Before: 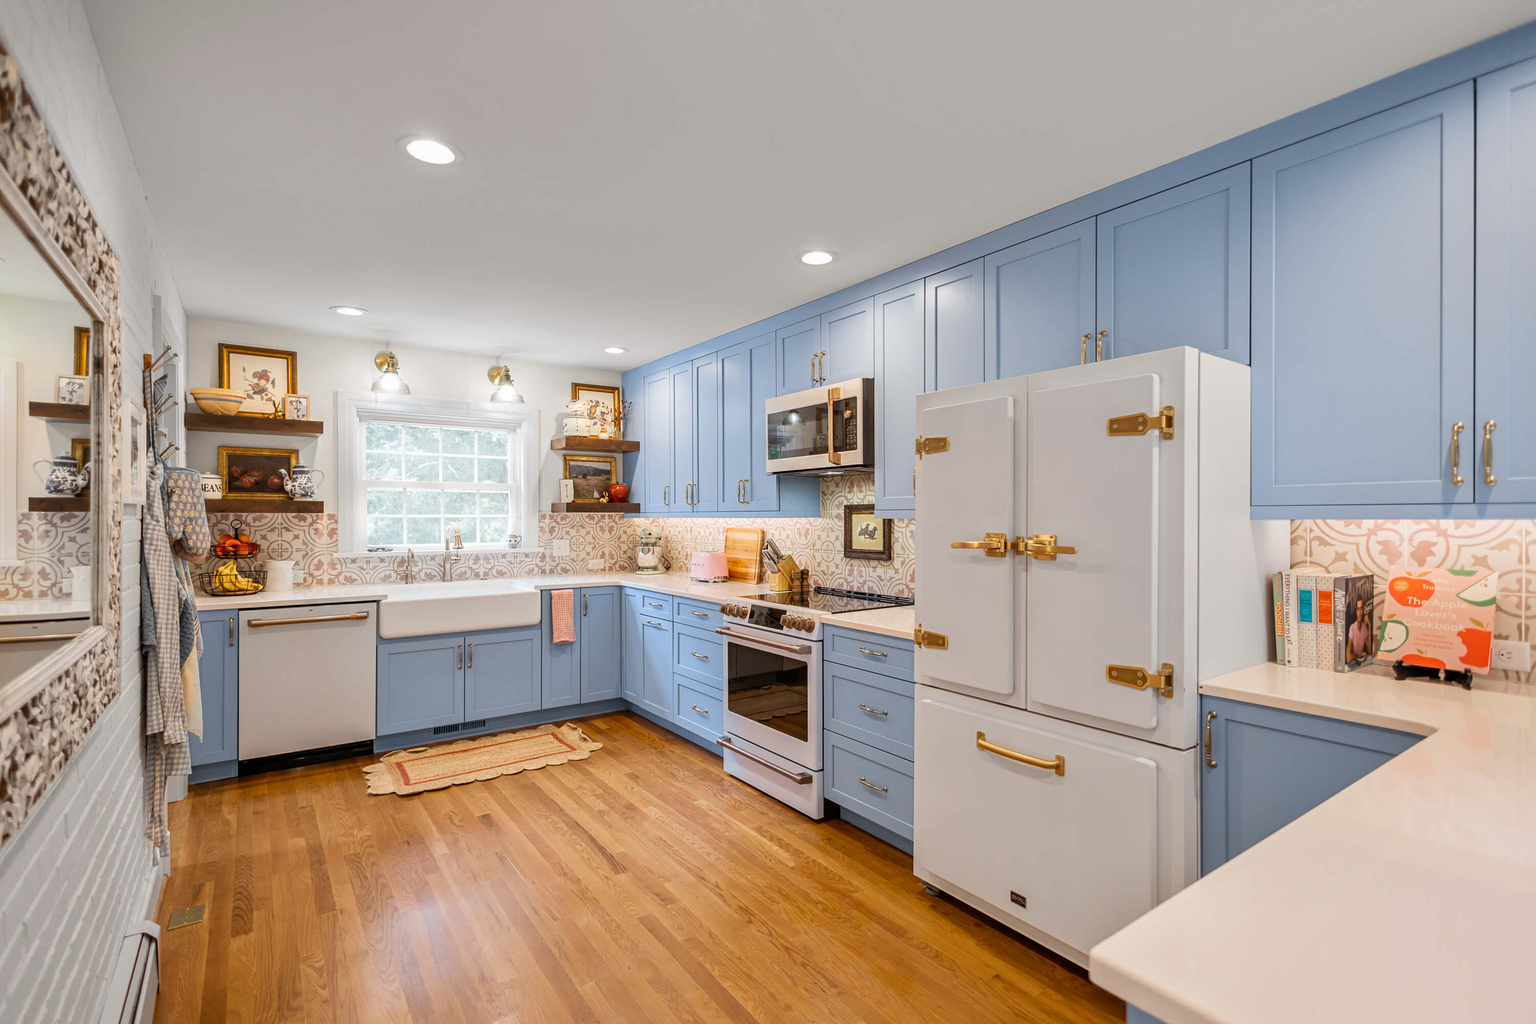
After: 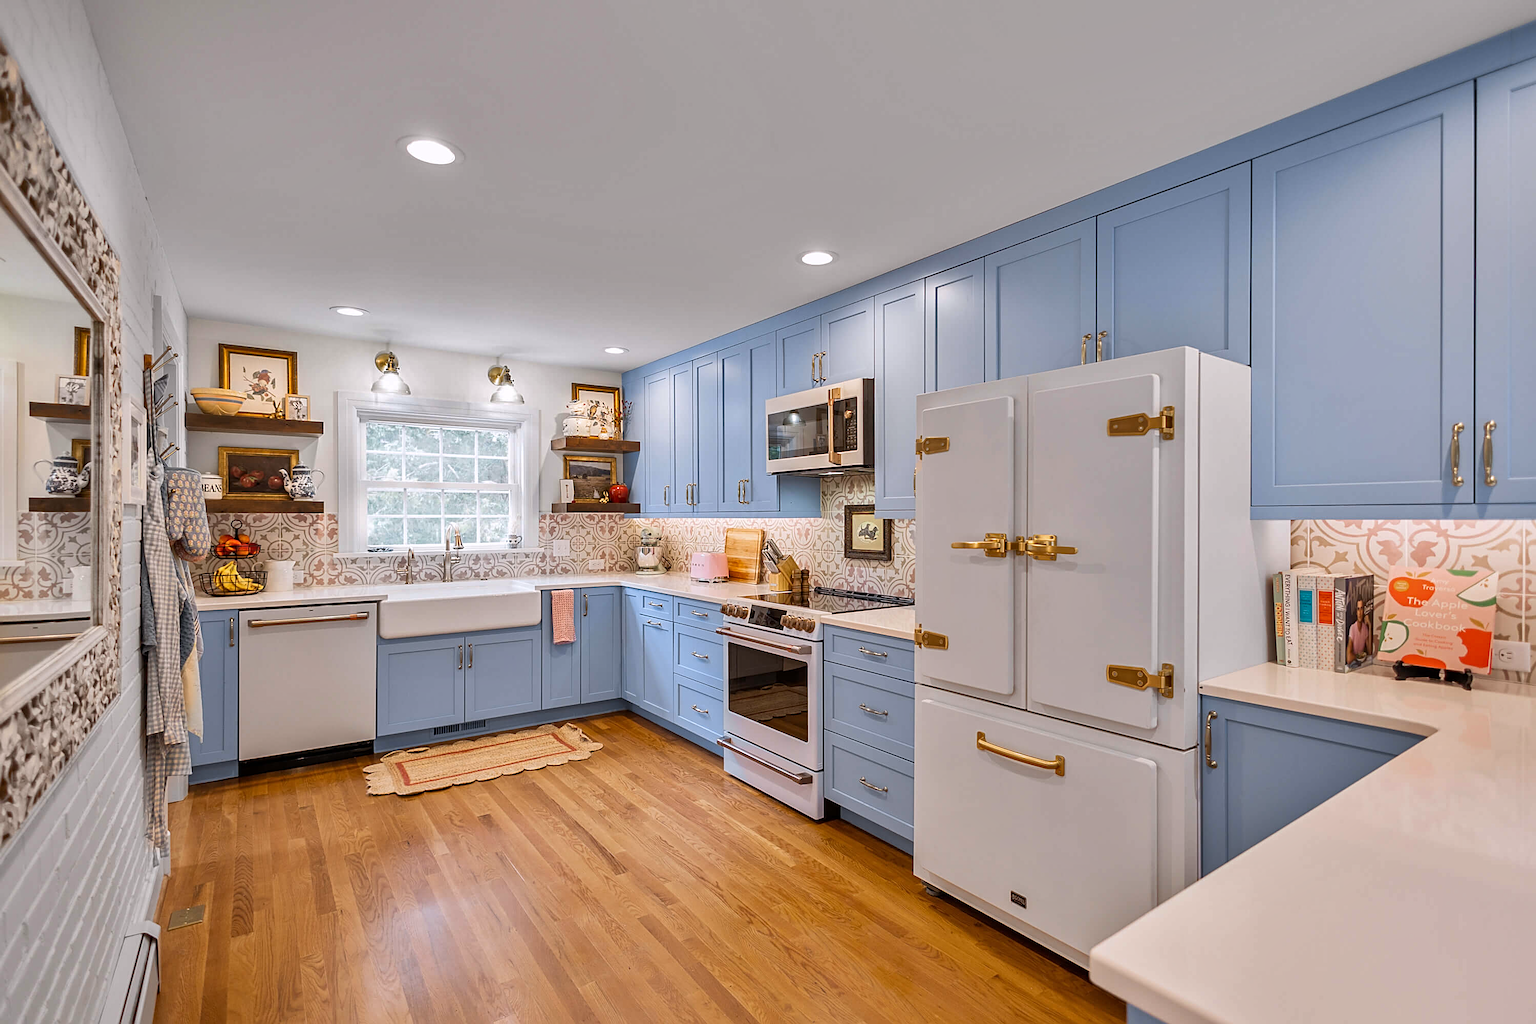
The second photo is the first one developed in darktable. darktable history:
shadows and highlights: soften with gaussian
white balance: red 1.009, blue 1.027
sharpen: on, module defaults
